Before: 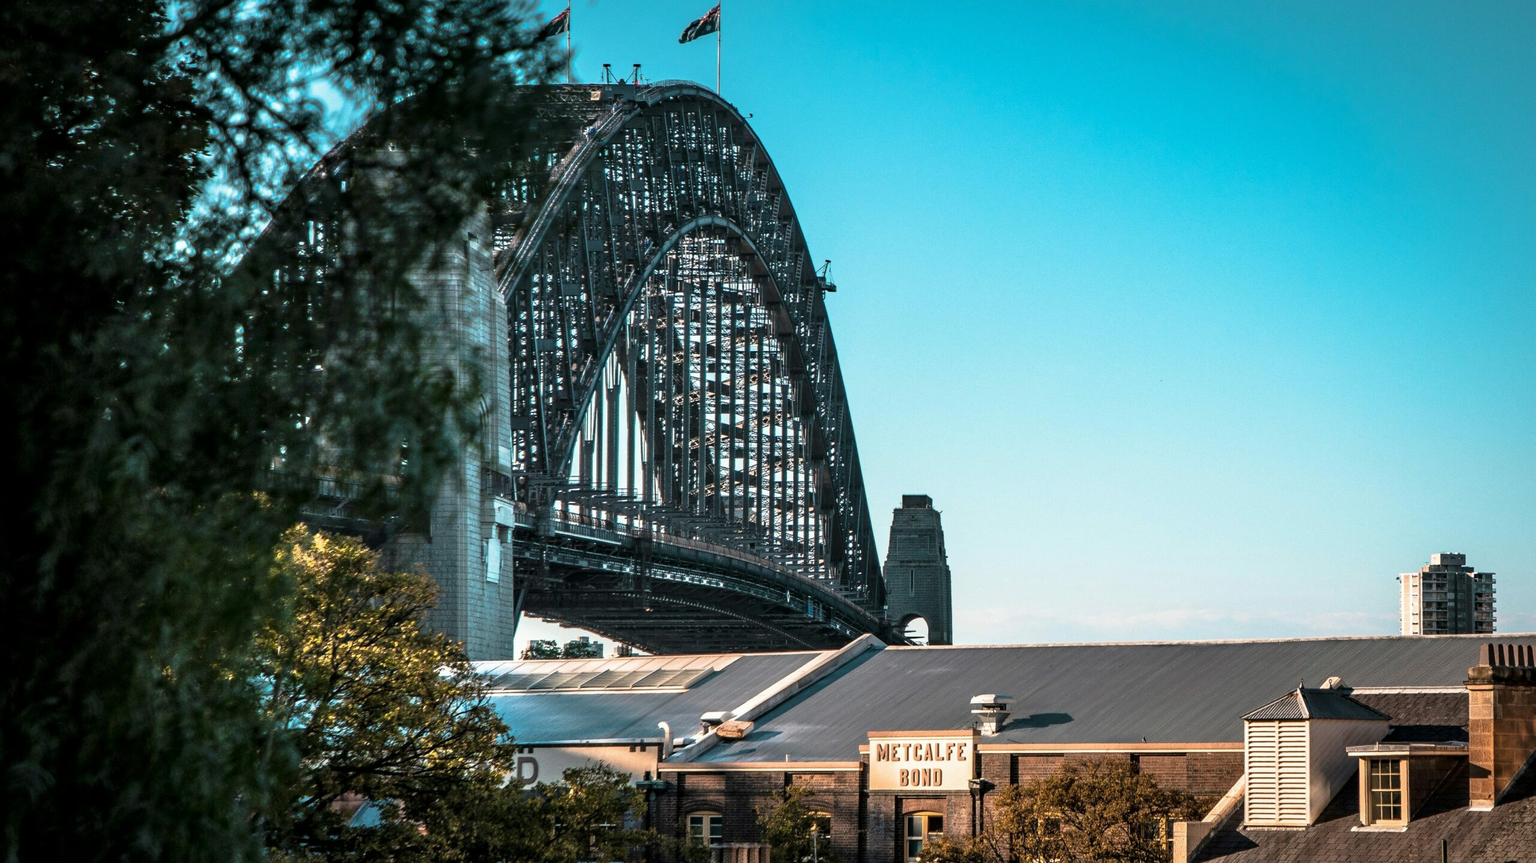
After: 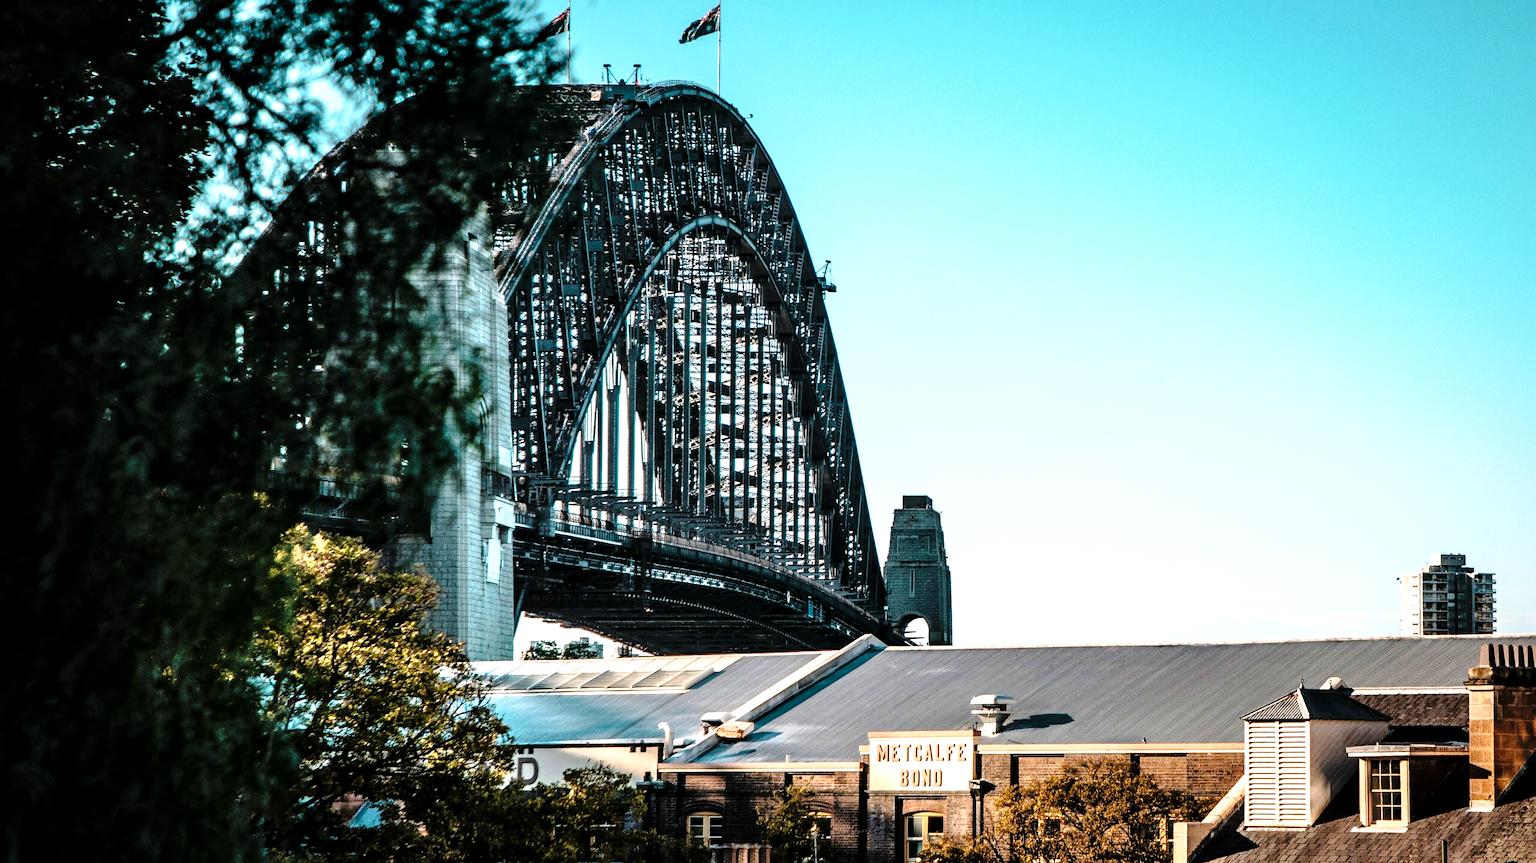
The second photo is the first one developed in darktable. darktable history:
tone equalizer: -8 EV -0.774 EV, -7 EV -0.722 EV, -6 EV -0.618 EV, -5 EV -0.371 EV, -3 EV 0.394 EV, -2 EV 0.6 EV, -1 EV 0.691 EV, +0 EV 0.725 EV
local contrast: mode bilateral grid, contrast 21, coarseness 51, detail 119%, midtone range 0.2
exposure: exposure -0.156 EV, compensate highlight preservation false
base curve: curves: ch0 [(0, 0) (0.036, 0.025) (0.121, 0.166) (0.206, 0.329) (0.605, 0.79) (1, 1)], preserve colors none
